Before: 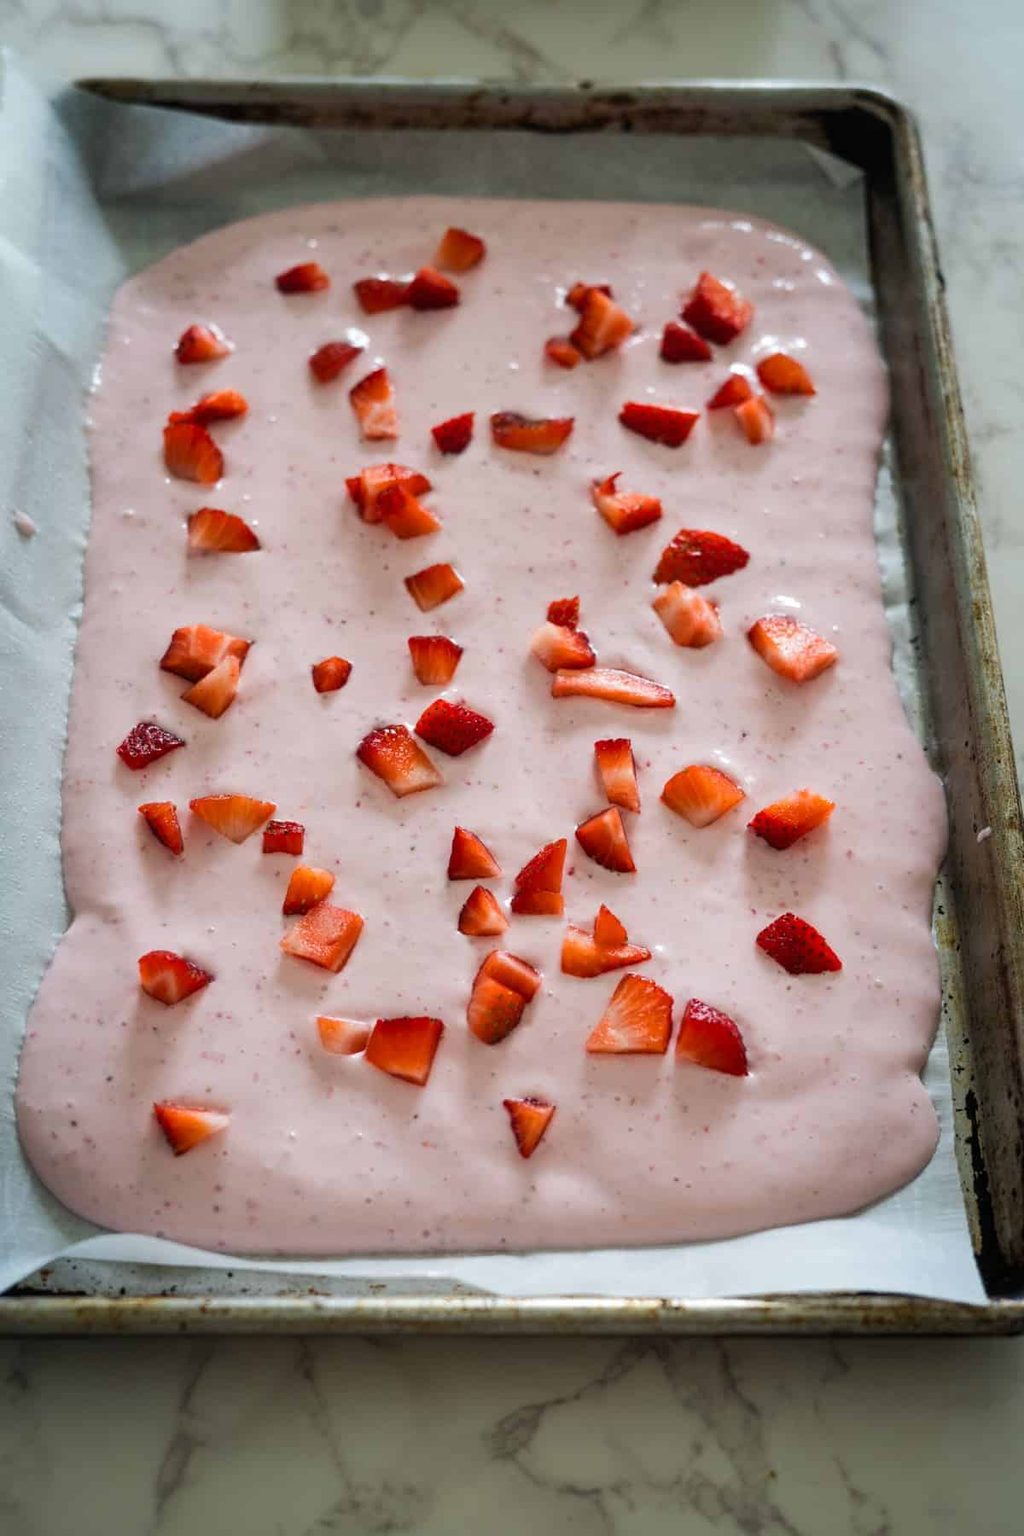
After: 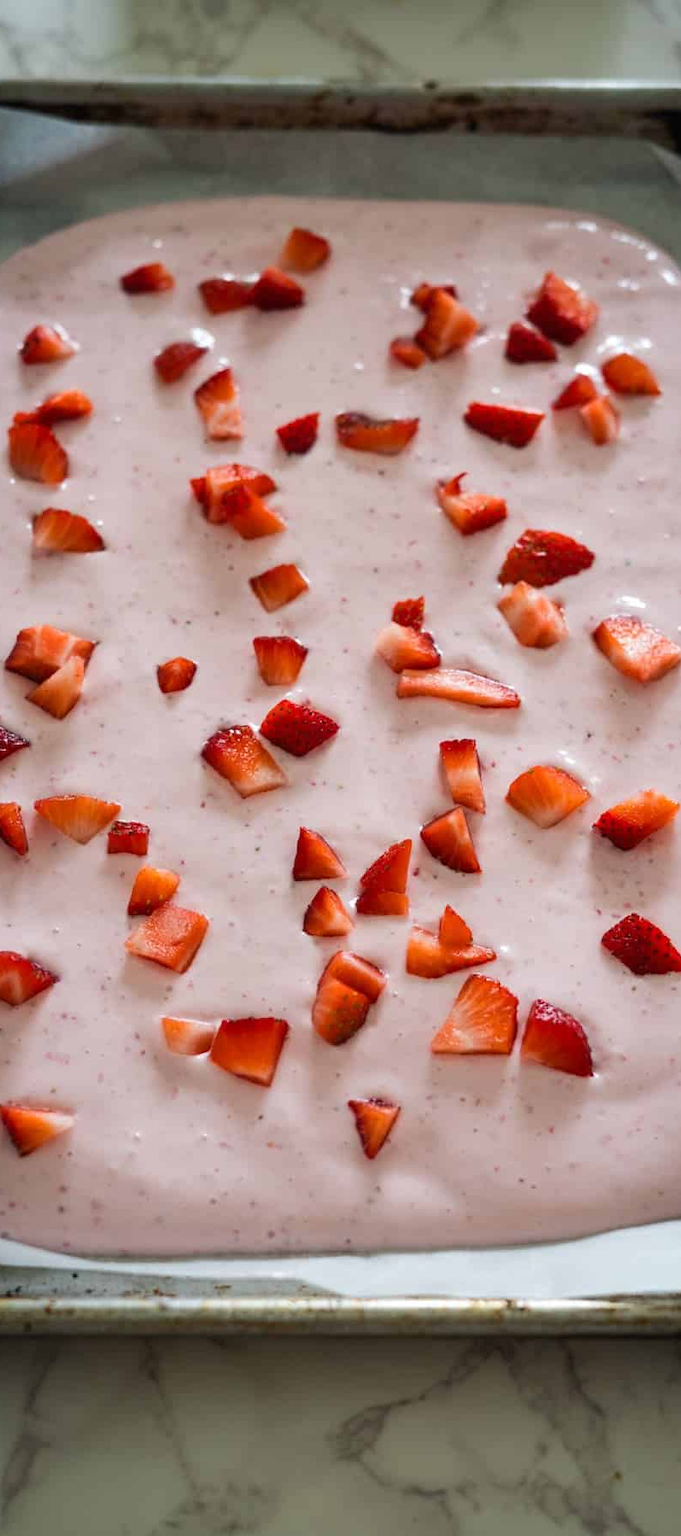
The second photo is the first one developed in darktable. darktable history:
crop and rotate: left 15.238%, right 18.181%
